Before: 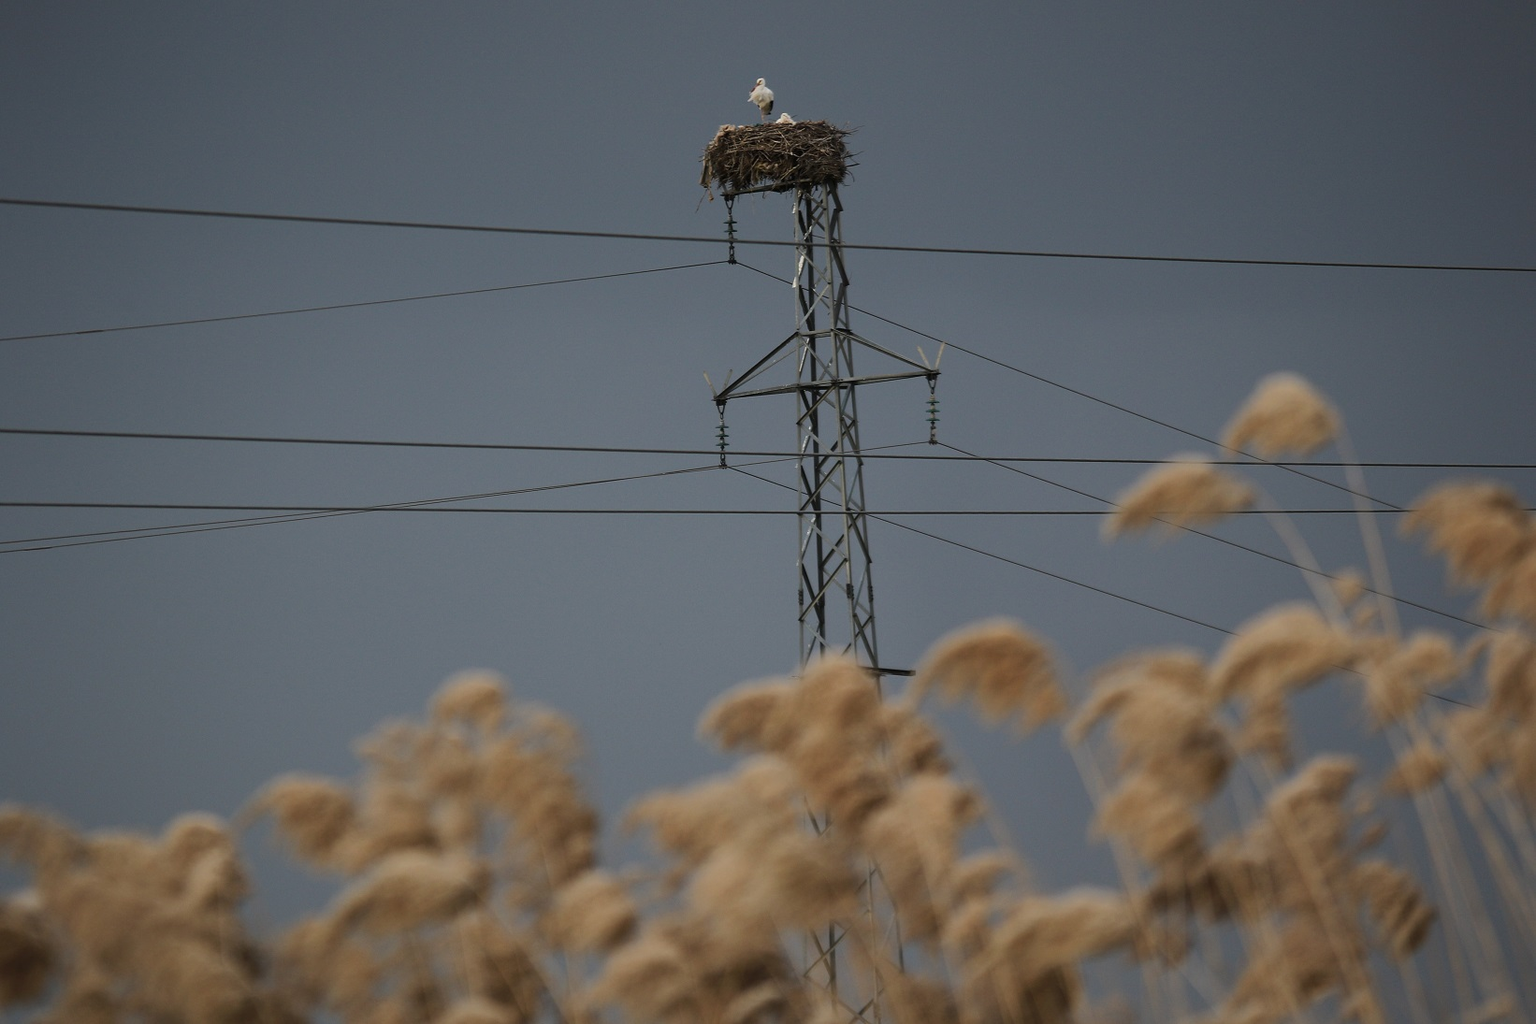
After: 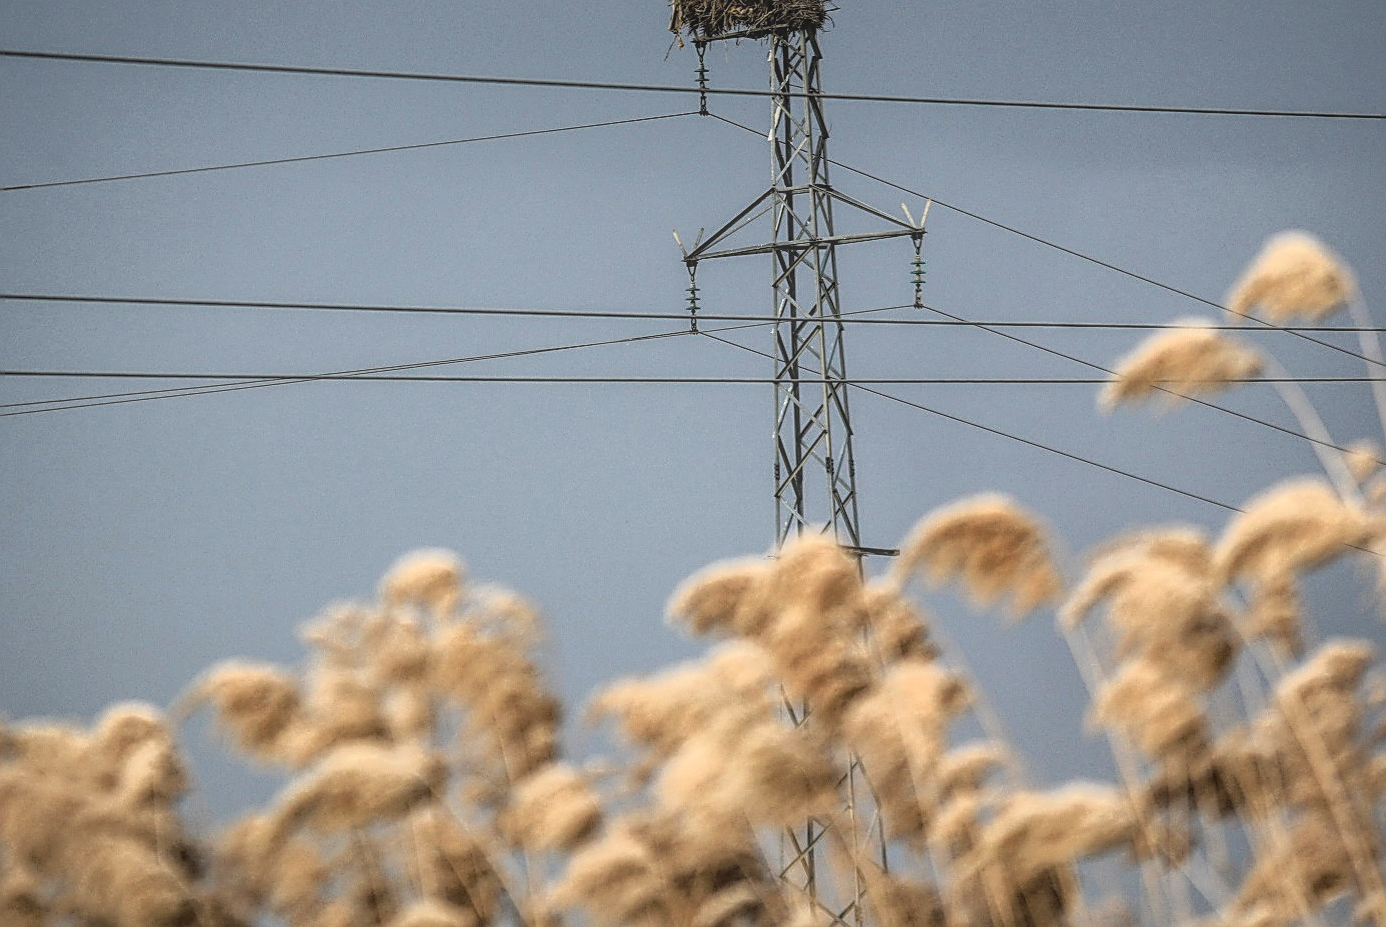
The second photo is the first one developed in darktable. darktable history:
local contrast: highlights 20%, shadows 30%, detail 199%, midtone range 0.2
base curve: curves: ch0 [(0, 0) (0.012, 0.01) (0.073, 0.168) (0.31, 0.711) (0.645, 0.957) (1, 1)]
crop and rotate: left 4.857%, top 15.333%, right 10.68%
sharpen: amount 0.914
